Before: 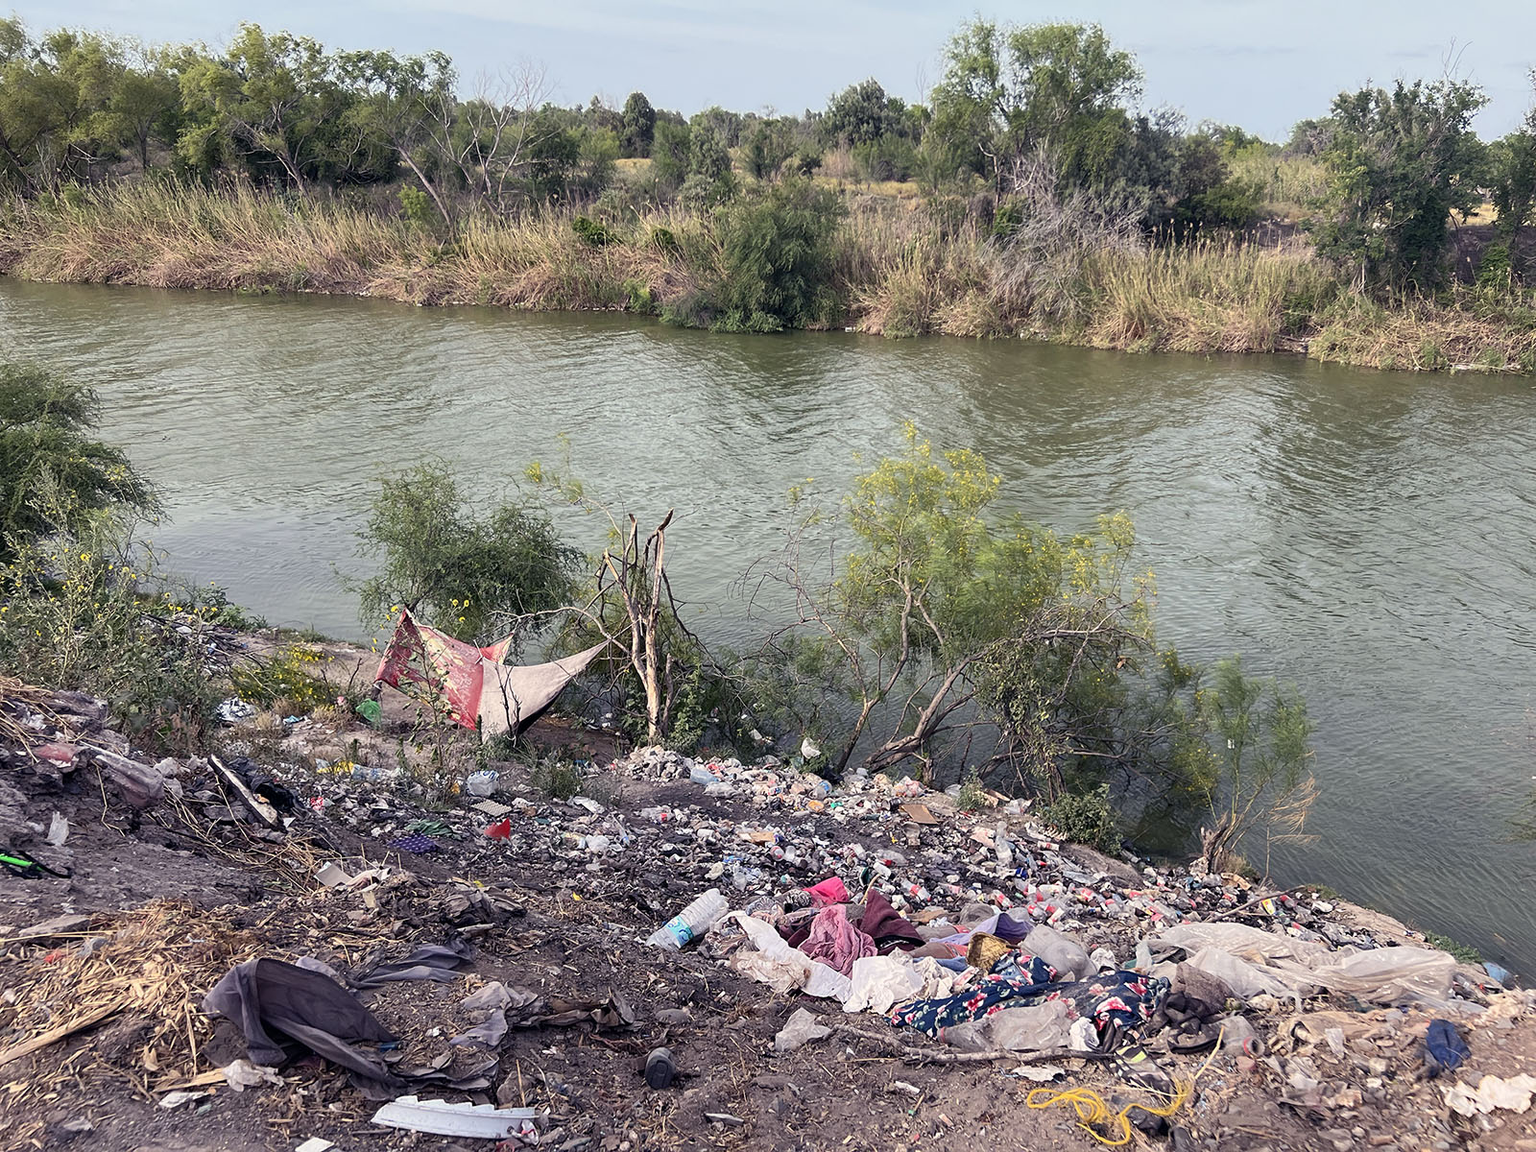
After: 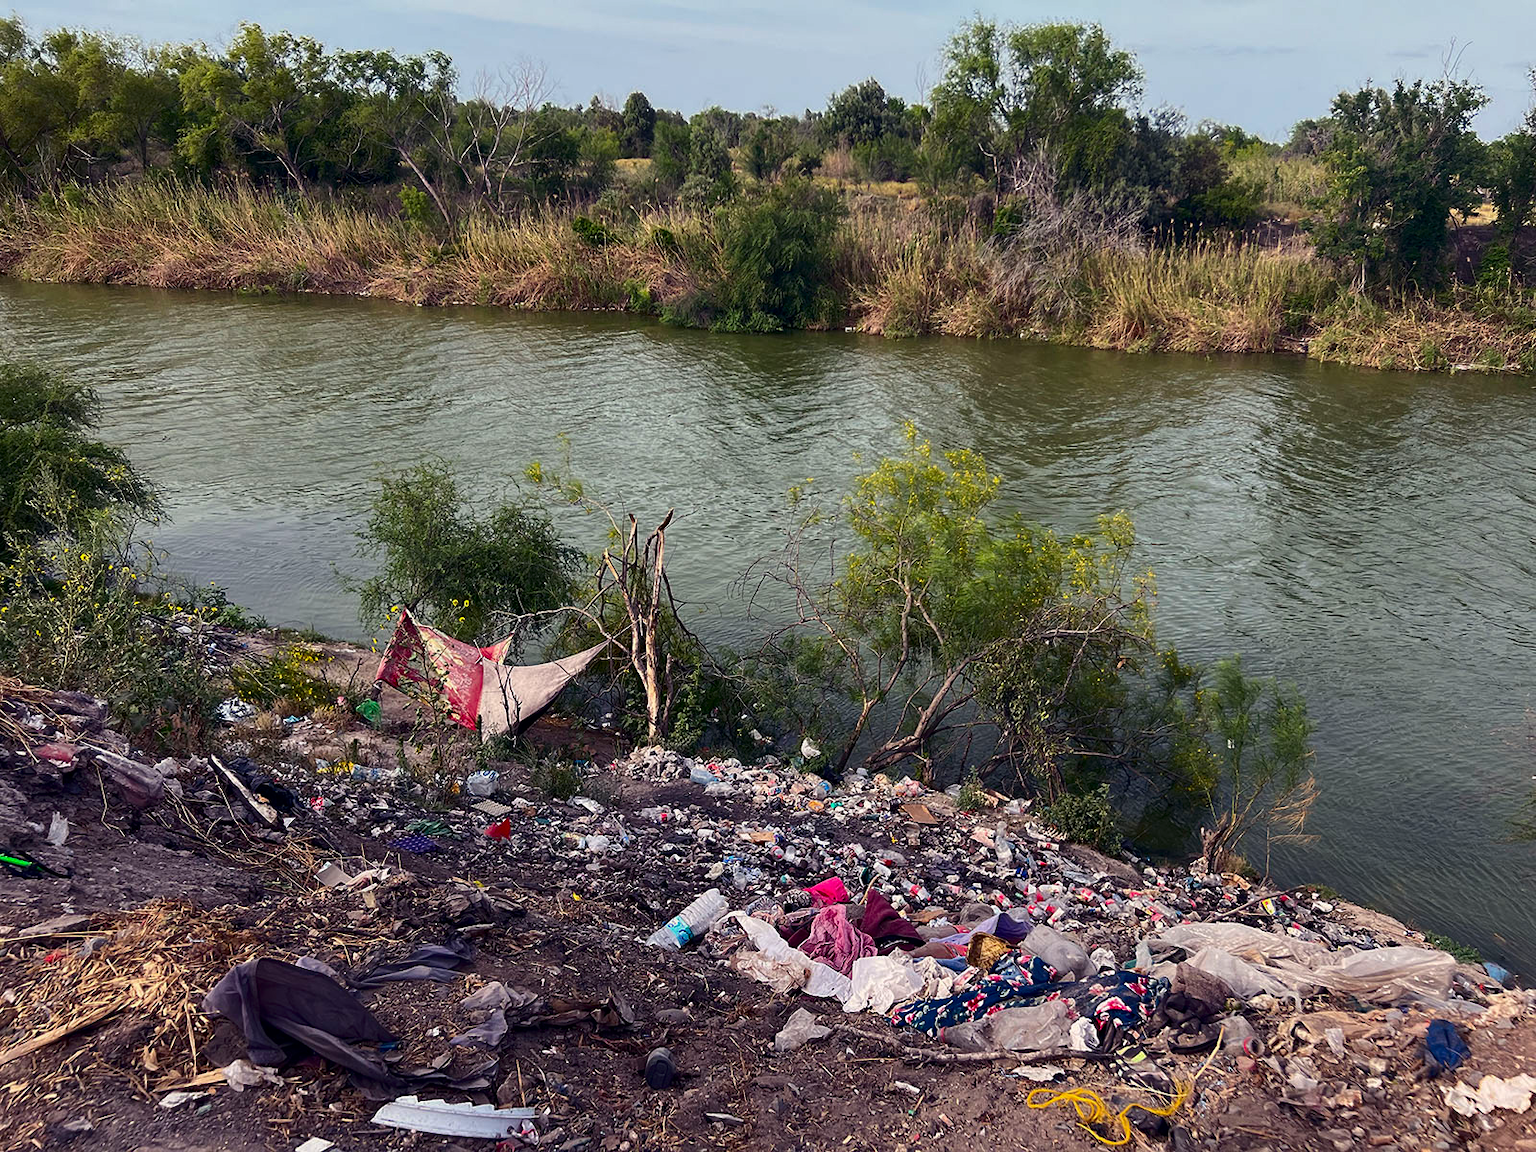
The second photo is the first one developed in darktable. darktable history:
contrast brightness saturation: brightness -0.252, saturation 0.203
